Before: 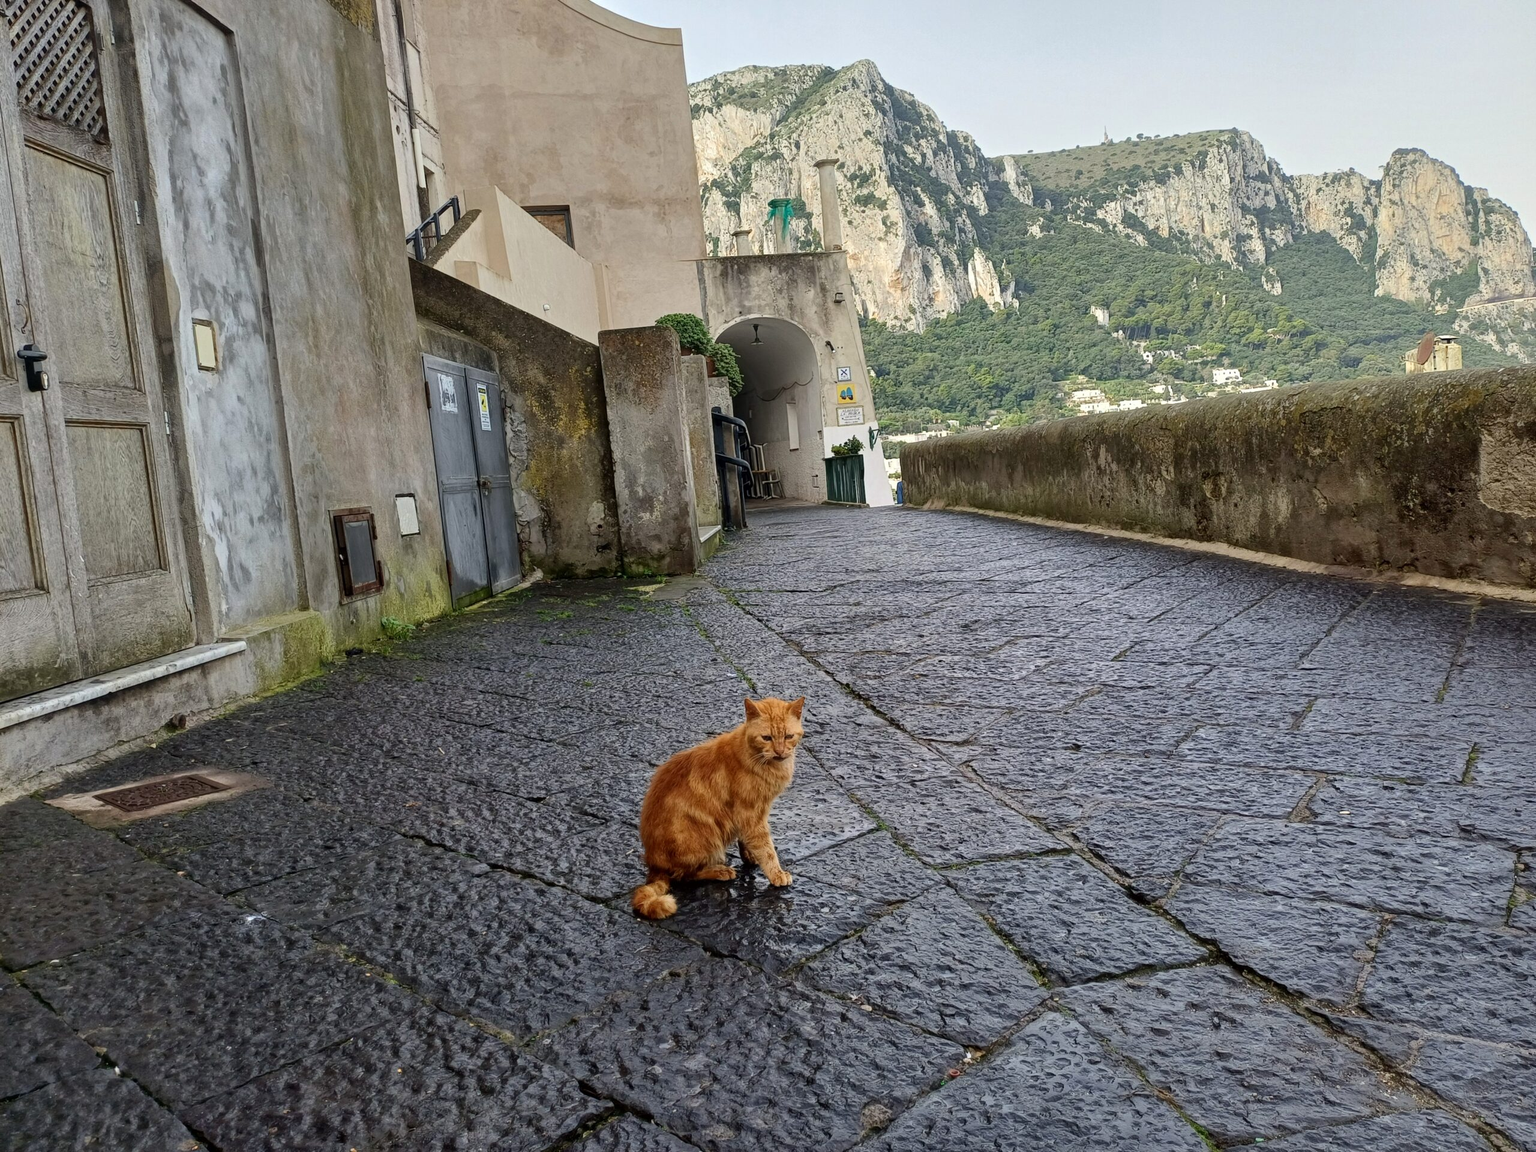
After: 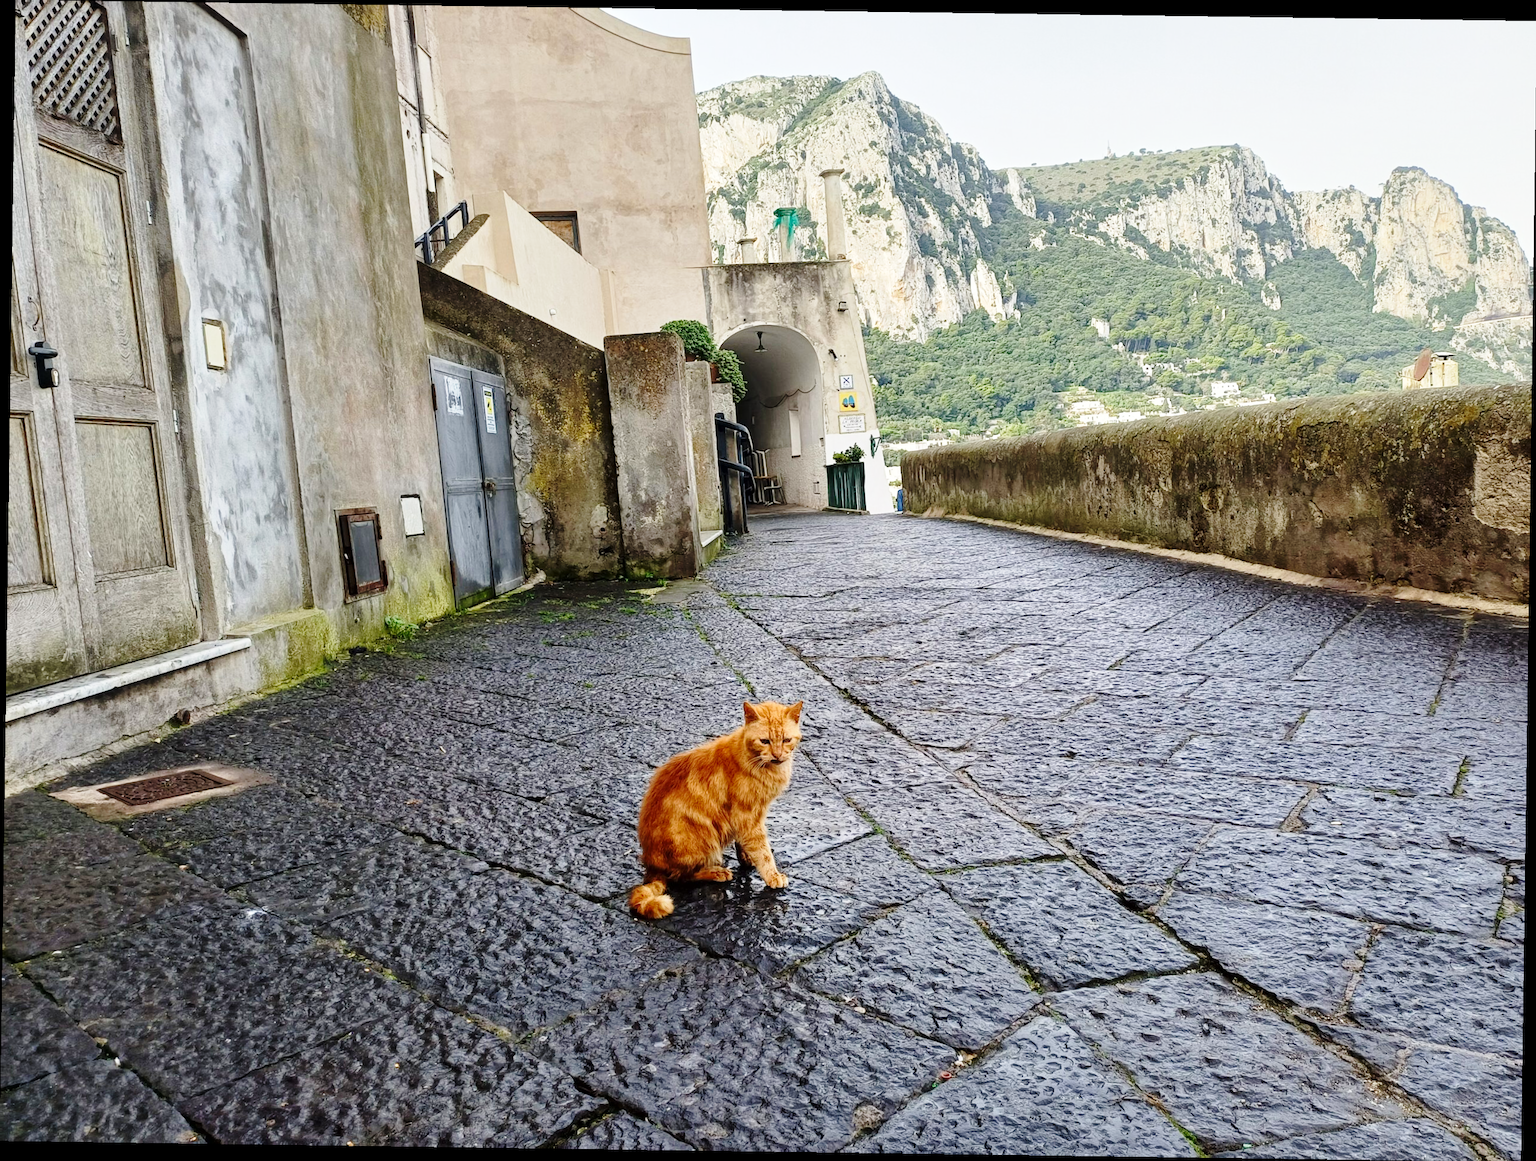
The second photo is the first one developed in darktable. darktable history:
exposure: exposure 0 EV, compensate highlight preservation false
base curve: curves: ch0 [(0, 0) (0.028, 0.03) (0.121, 0.232) (0.46, 0.748) (0.859, 0.968) (1, 1)], preserve colors none
rotate and perspective: rotation 0.8°, automatic cropping off
